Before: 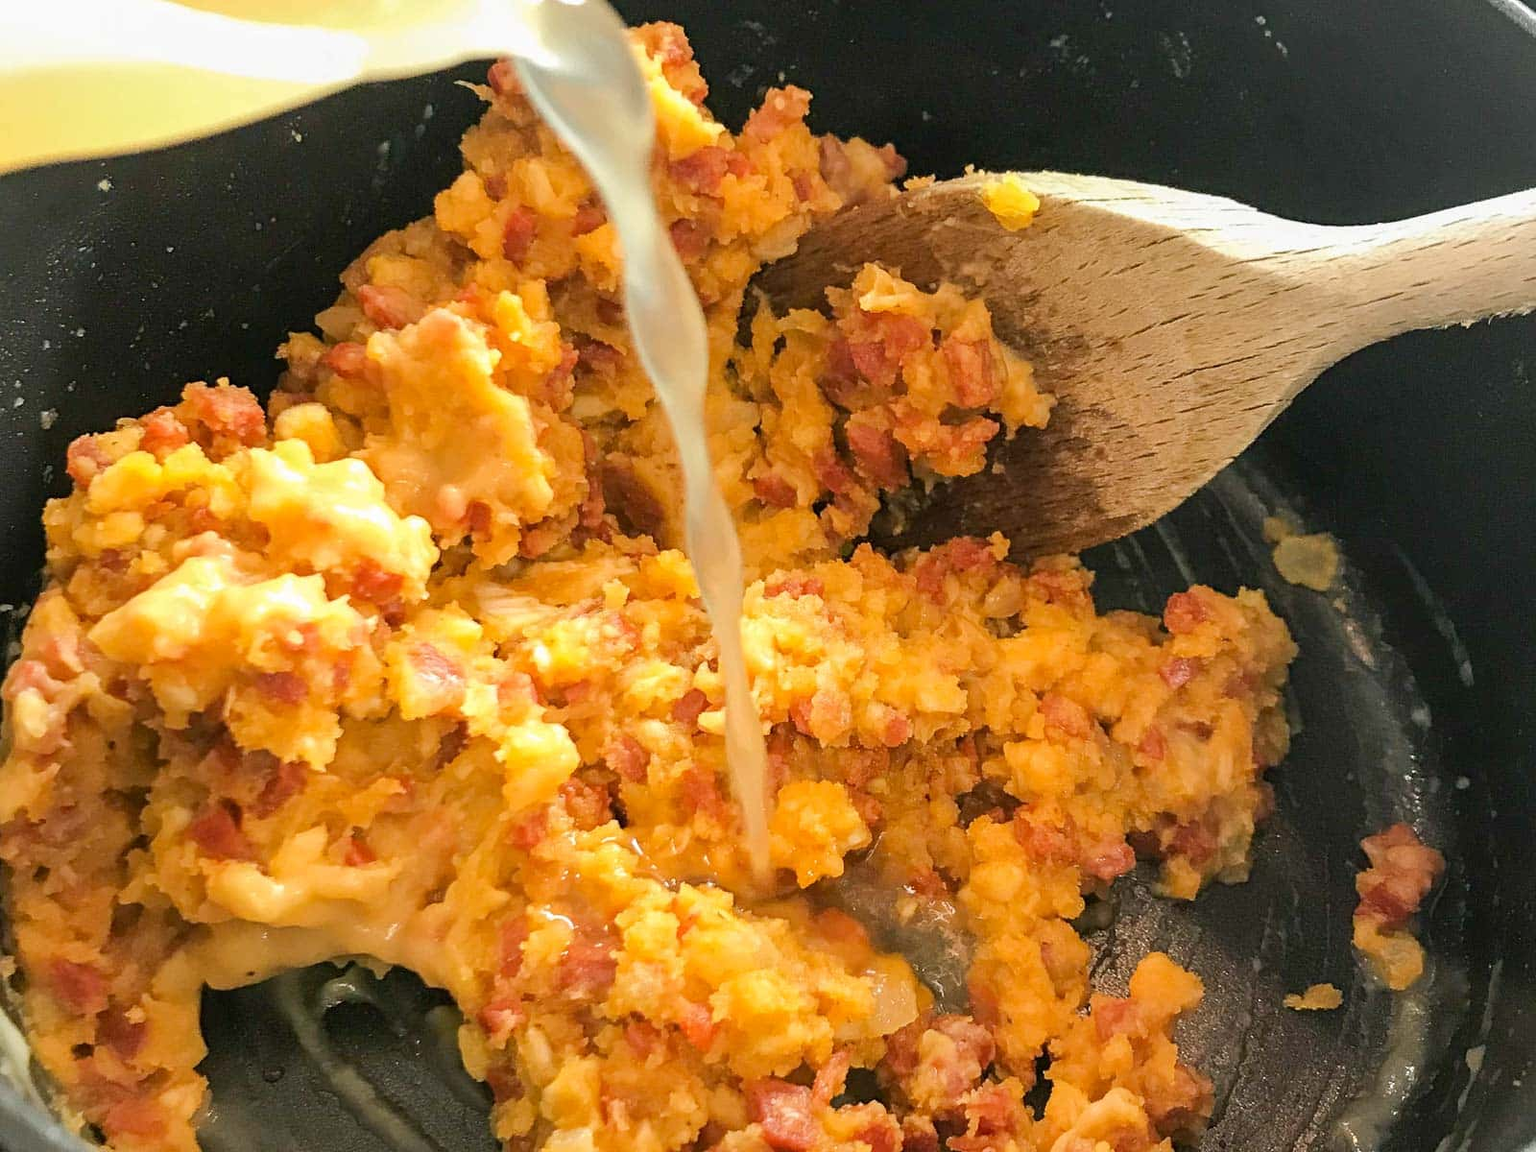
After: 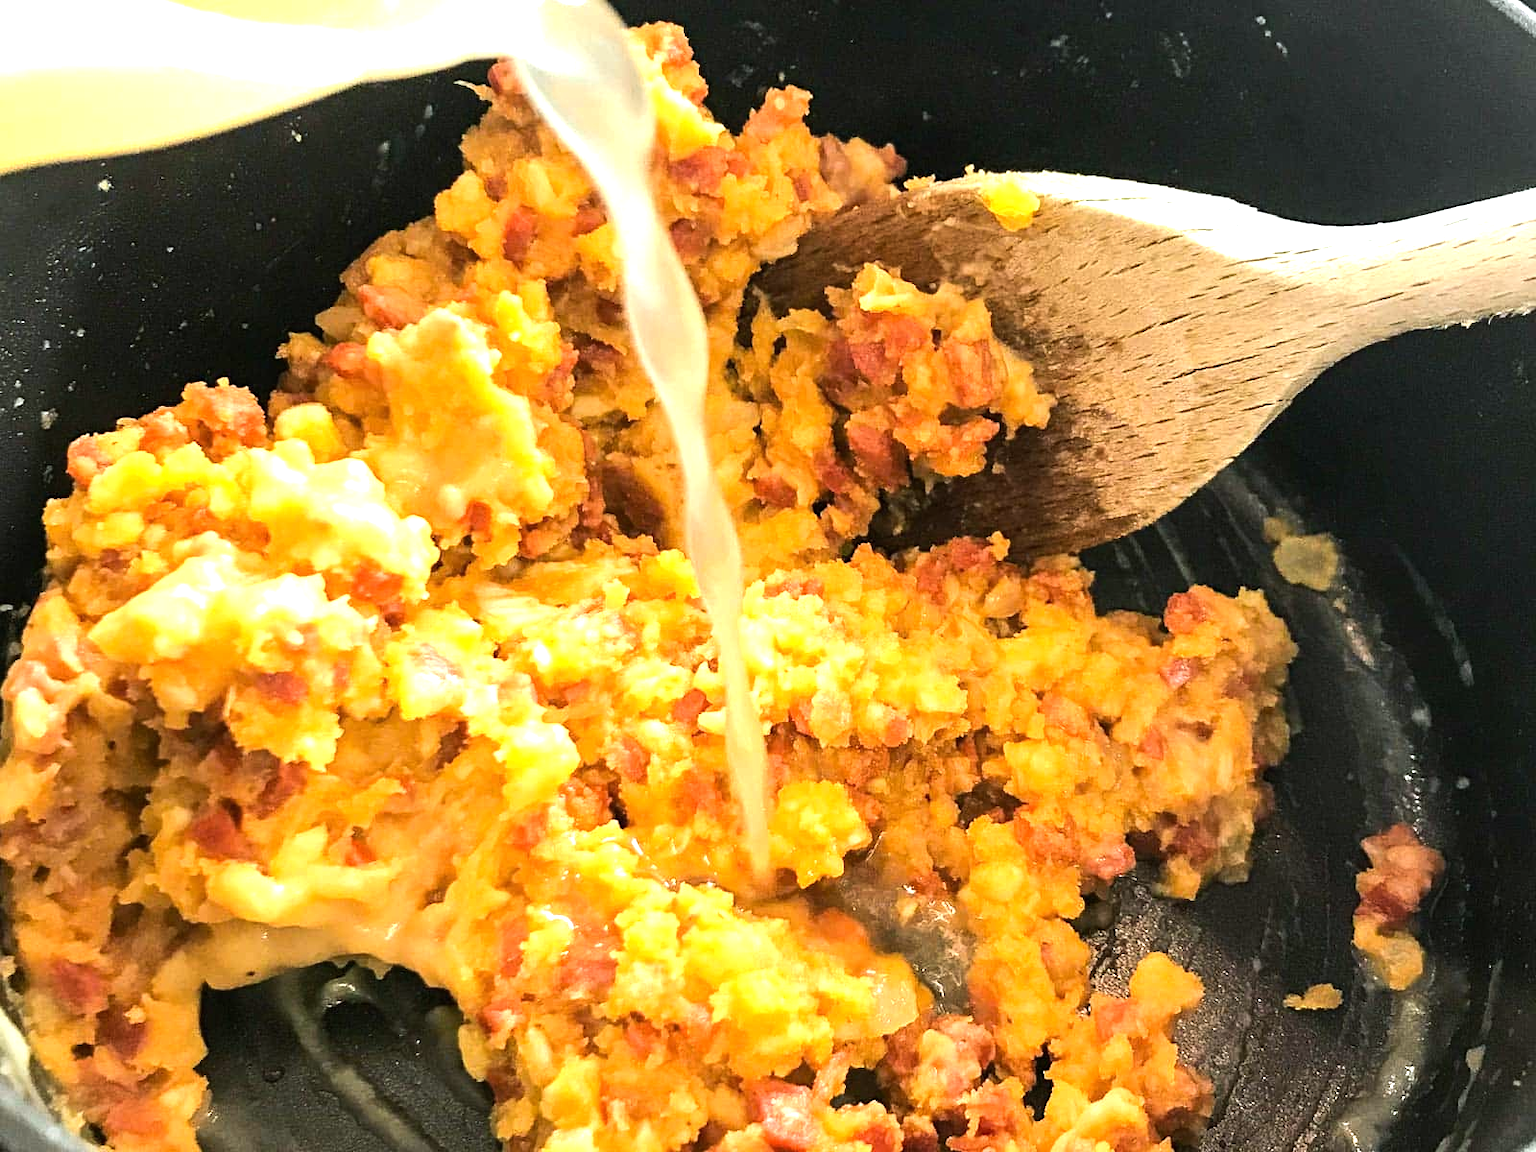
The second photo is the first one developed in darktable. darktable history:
white balance: red 0.982, blue 1.018
exposure: exposure 0.3 EV, compensate highlight preservation false
tone equalizer: -8 EV -0.75 EV, -7 EV -0.7 EV, -6 EV -0.6 EV, -5 EV -0.4 EV, -3 EV 0.4 EV, -2 EV 0.6 EV, -1 EV 0.7 EV, +0 EV 0.75 EV, edges refinement/feathering 500, mask exposure compensation -1.57 EV, preserve details no
